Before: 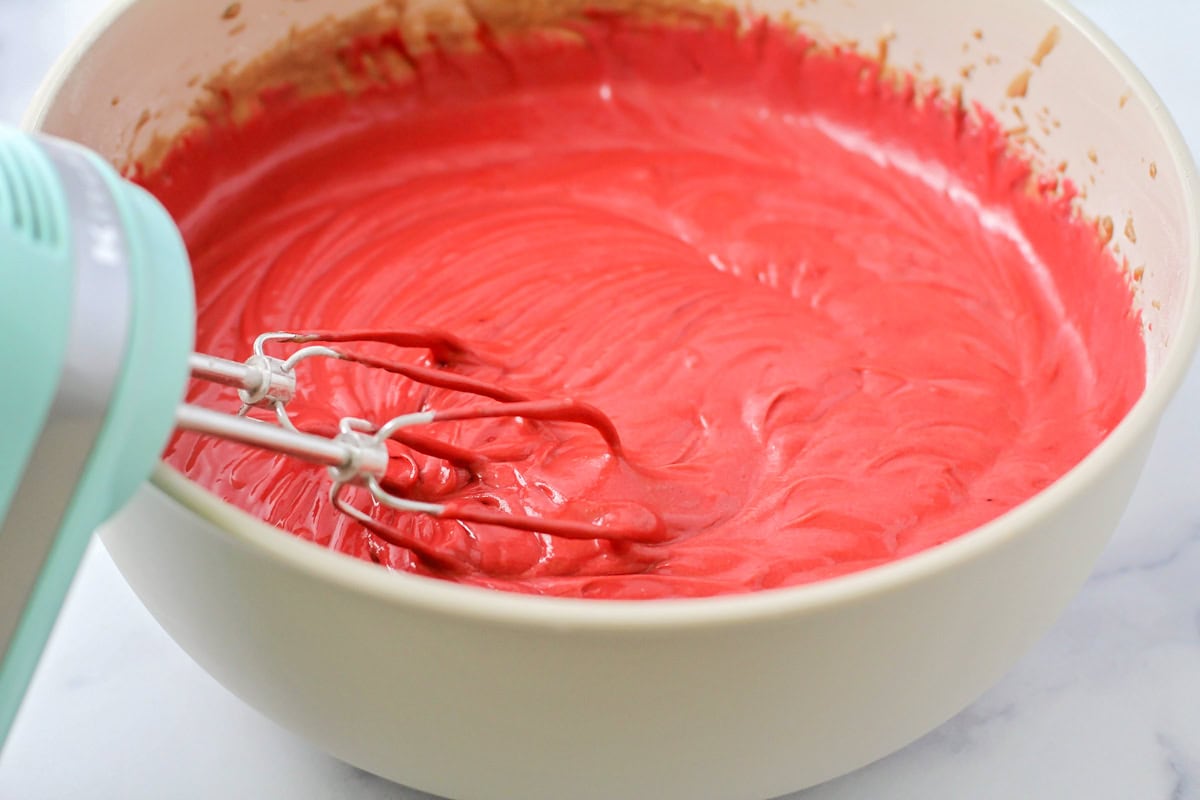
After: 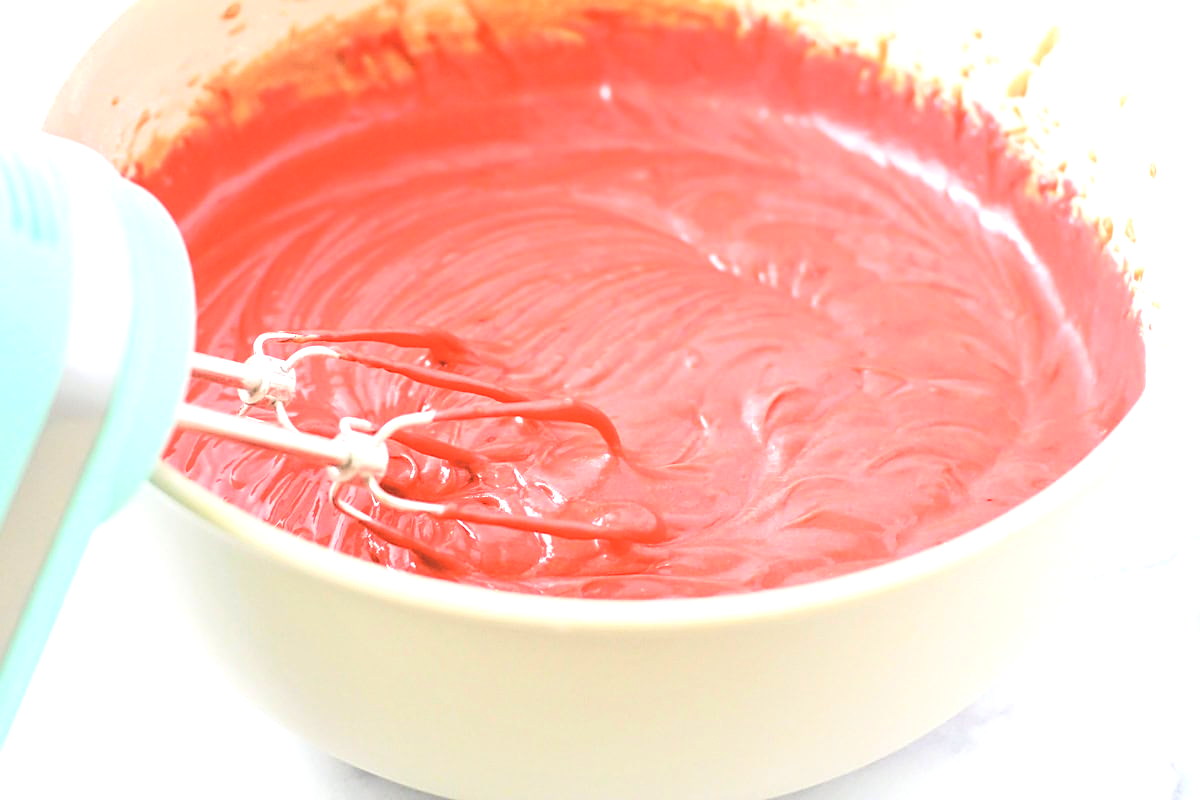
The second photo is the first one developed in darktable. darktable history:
tone equalizer: edges refinement/feathering 500, mask exposure compensation -1.57 EV, preserve details no
sharpen: on, module defaults
local contrast: mode bilateral grid, contrast 99, coarseness 99, detail 96%, midtone range 0.2
exposure: black level correction 0, exposure 1.097 EV, compensate highlight preservation false
contrast brightness saturation: brightness 0.273
